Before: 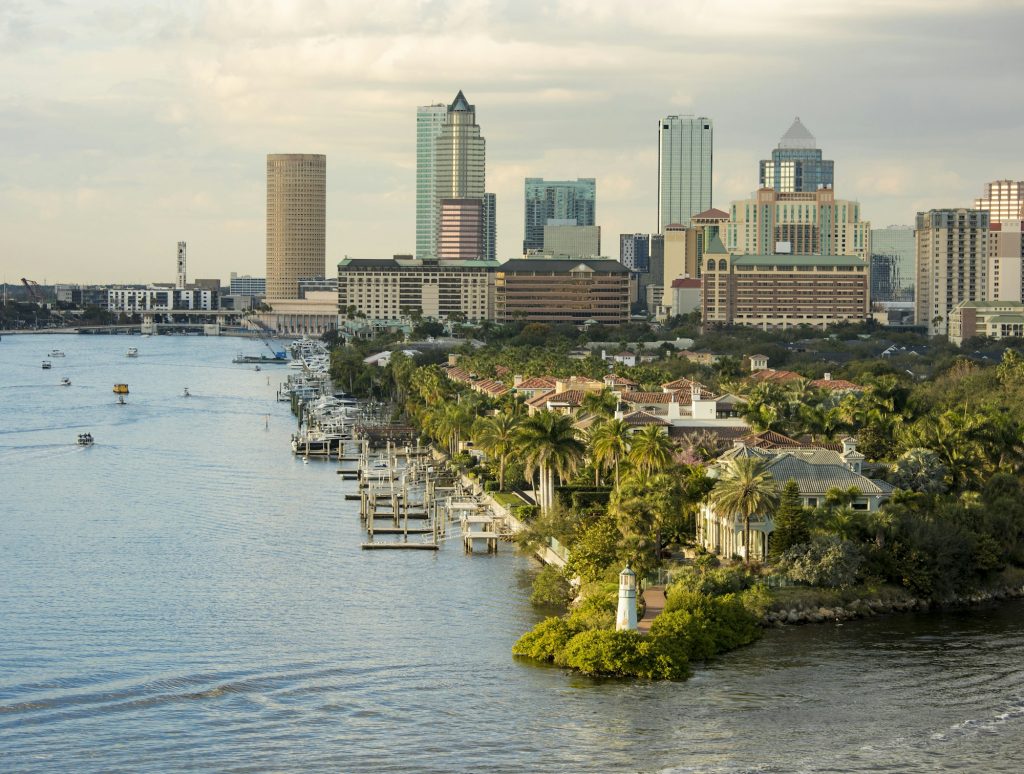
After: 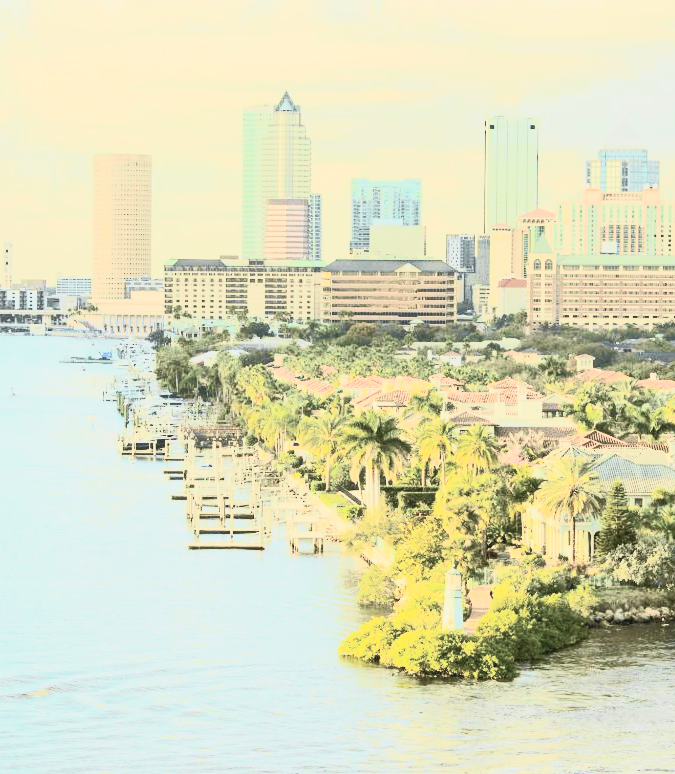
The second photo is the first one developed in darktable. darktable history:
crop: left 17.08%, right 16.979%
contrast brightness saturation: contrast 0.447, brightness 0.559, saturation -0.192
exposure: black level correction 0, exposure 1.1 EV, compensate highlight preservation false
tone curve: curves: ch0 [(0, 0.026) (0.181, 0.223) (0.405, 0.46) (0.456, 0.528) (0.634, 0.728) (0.877, 0.89) (0.984, 0.935)]; ch1 [(0, 0) (0.443, 0.43) (0.492, 0.488) (0.566, 0.579) (0.595, 0.625) (0.65, 0.657) (0.696, 0.725) (1, 1)]; ch2 [(0, 0) (0.33, 0.301) (0.421, 0.443) (0.447, 0.489) (0.495, 0.494) (0.537, 0.57) (0.586, 0.591) (0.663, 0.686) (1, 1)], color space Lab, independent channels, preserve colors none
